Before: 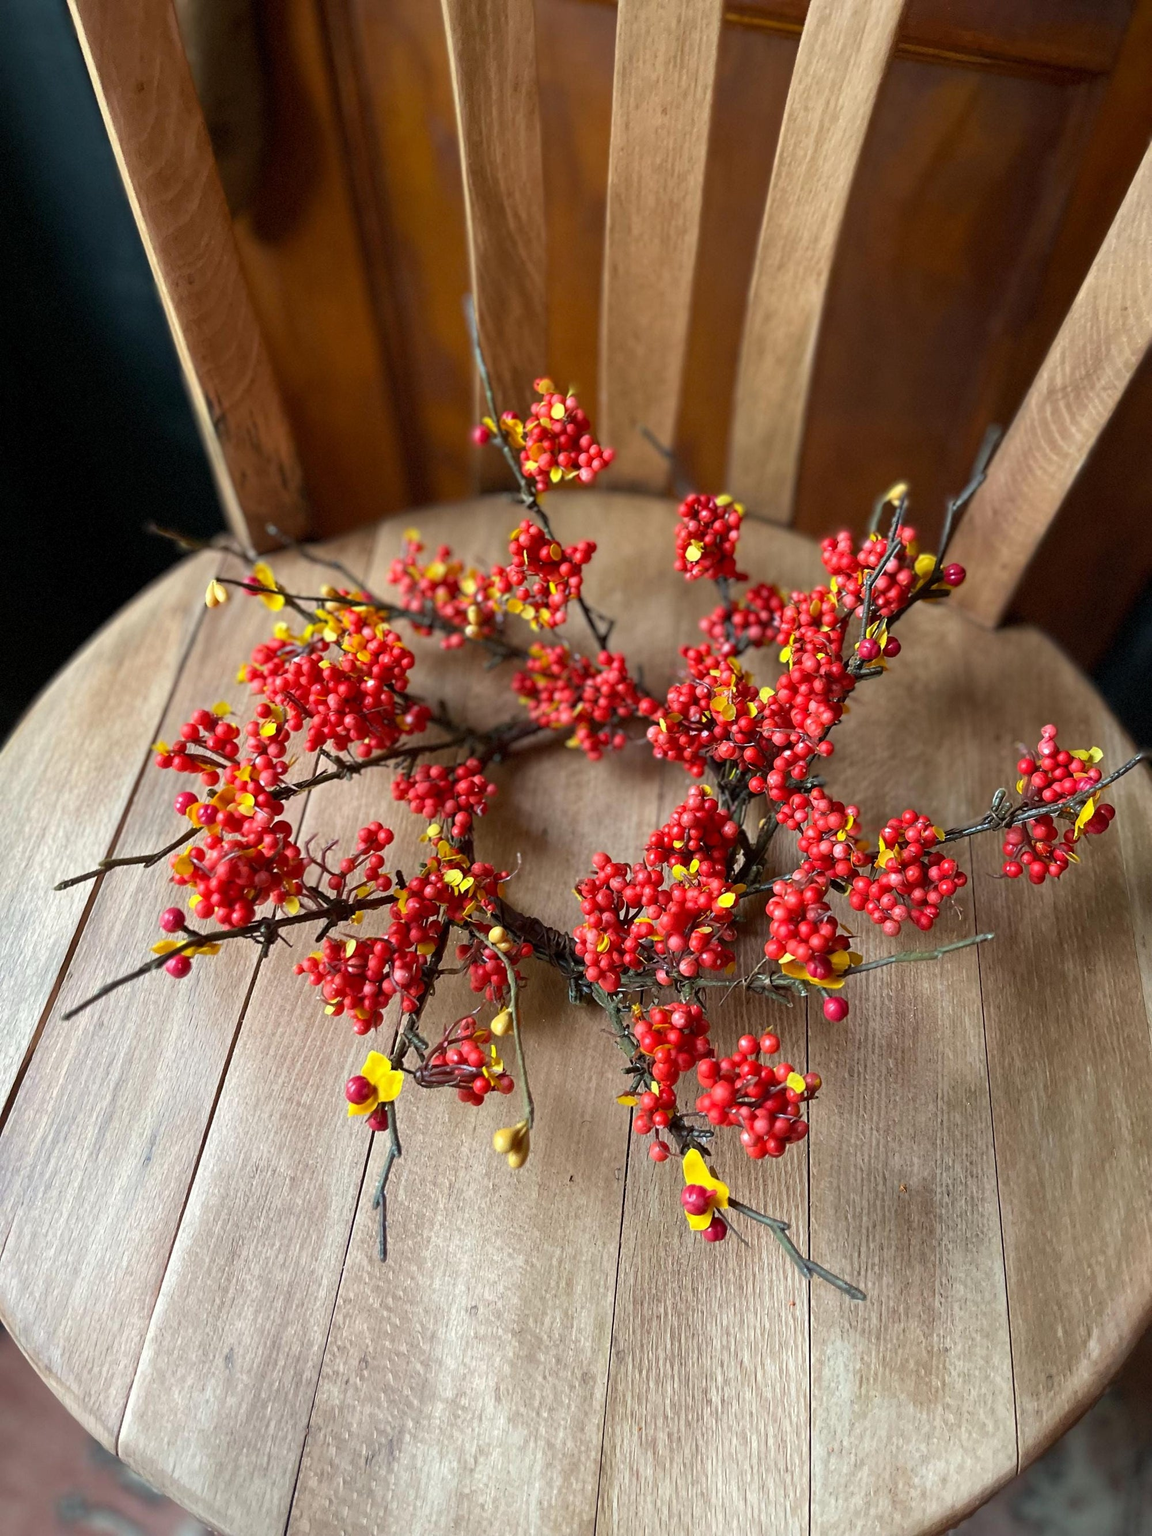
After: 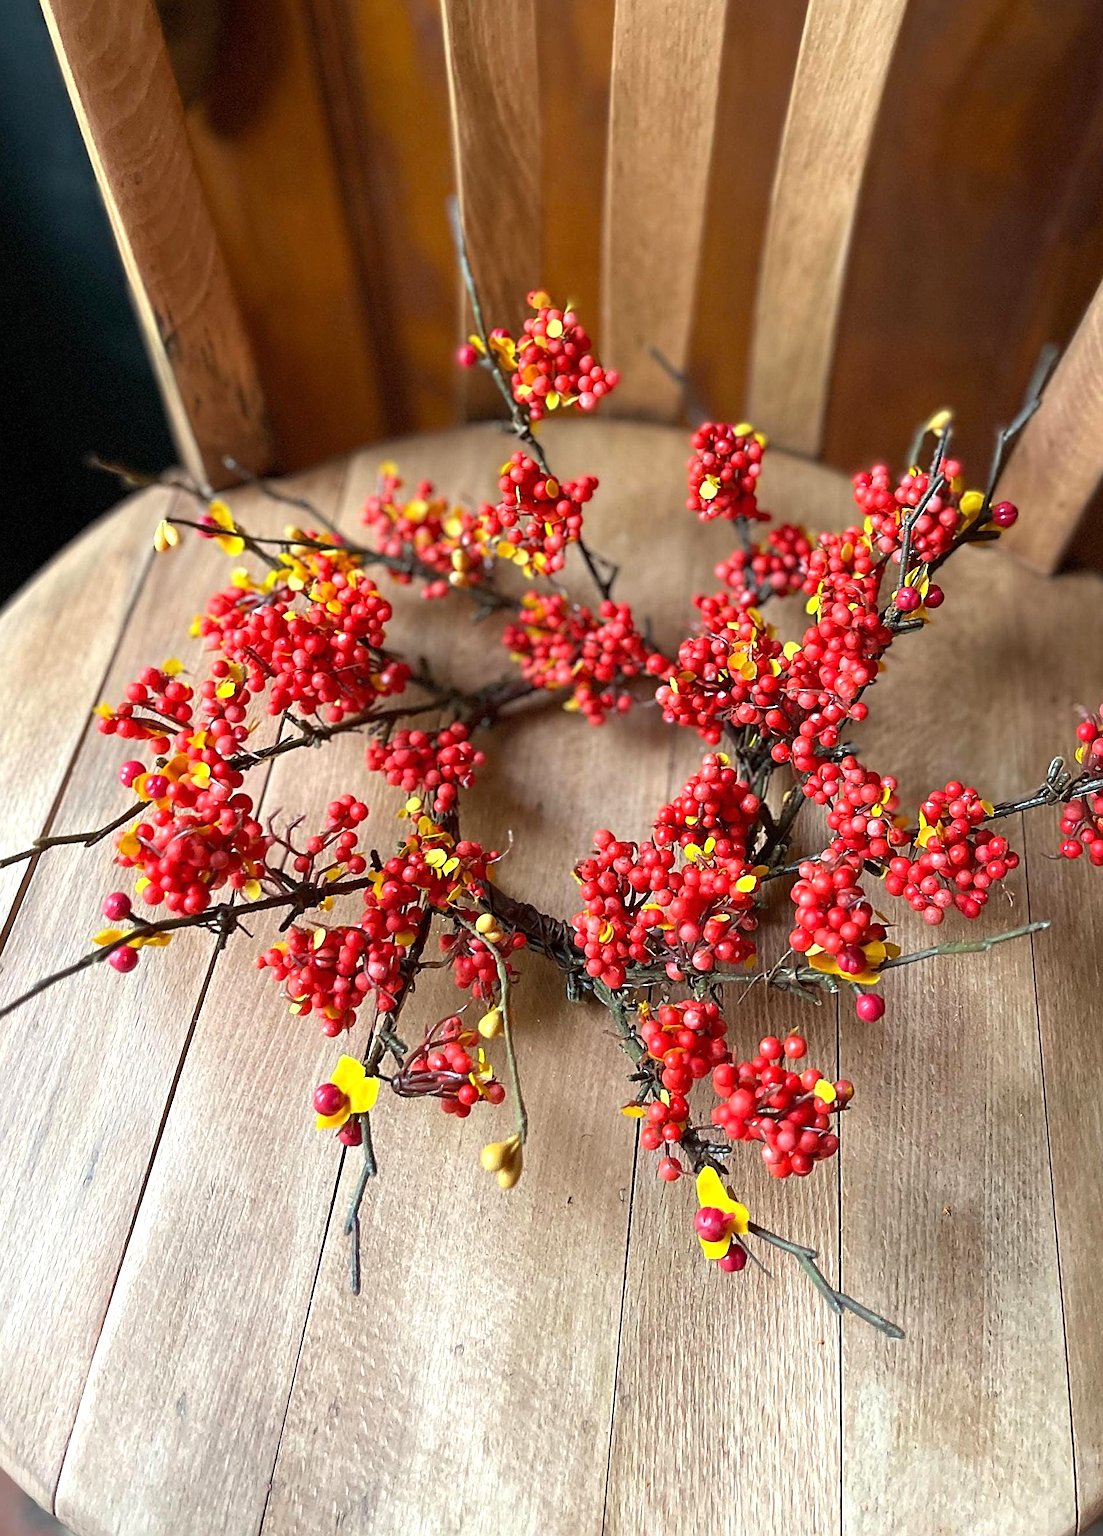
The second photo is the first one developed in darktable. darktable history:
crop: left 6.073%, top 7.961%, right 9.545%, bottom 3.983%
exposure: black level correction 0, exposure 0.398 EV, compensate highlight preservation false
sharpen: on, module defaults
